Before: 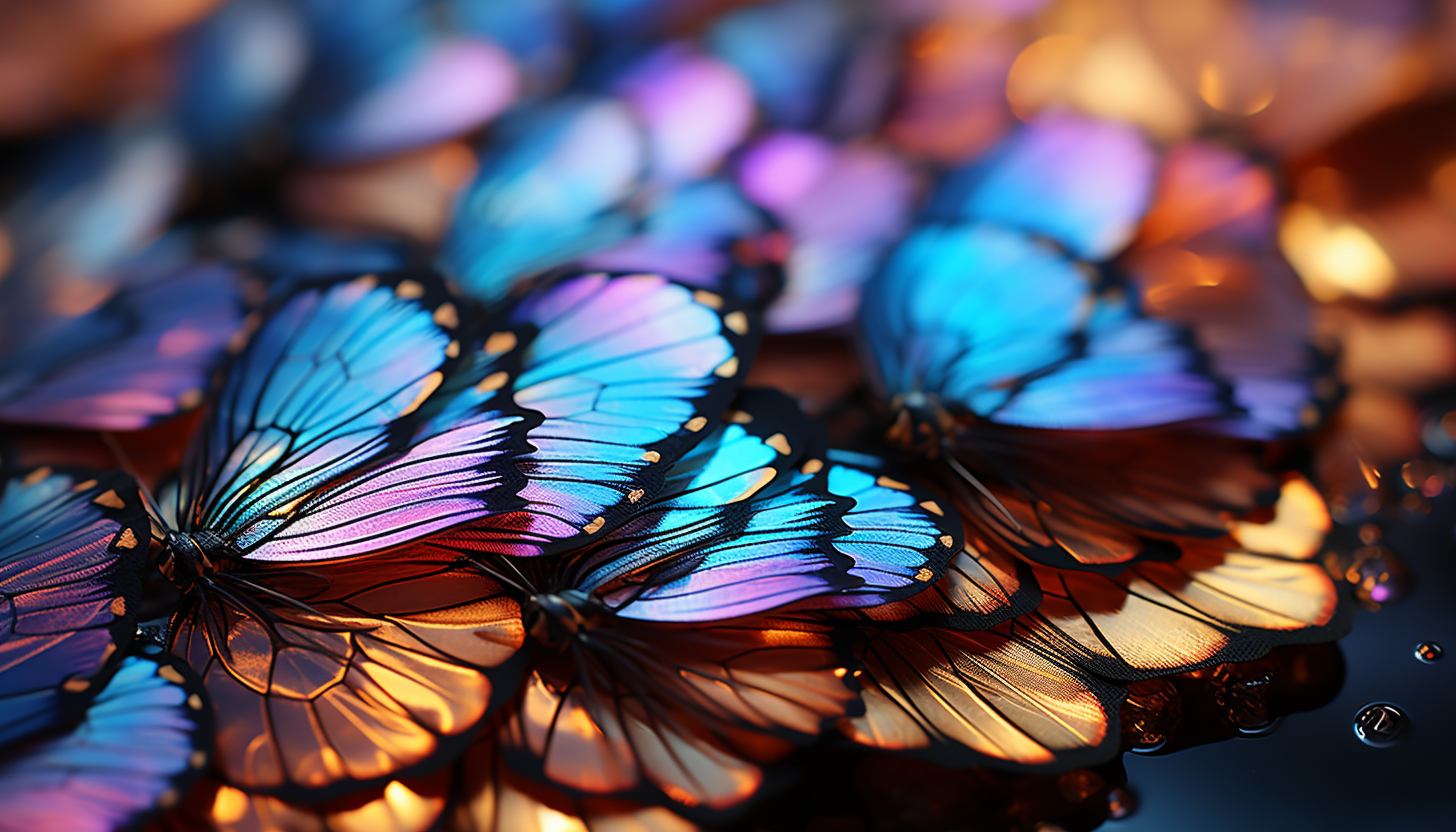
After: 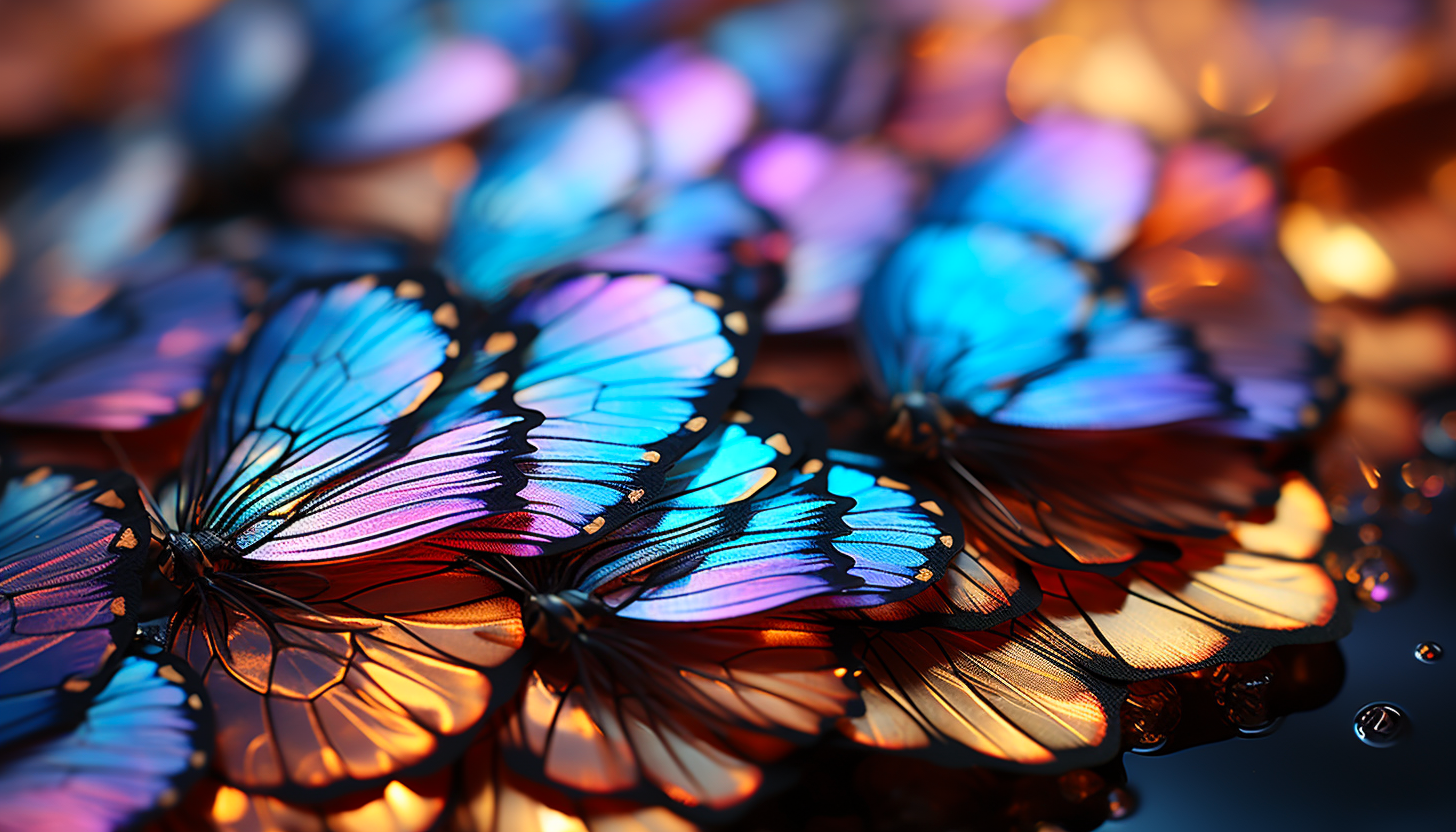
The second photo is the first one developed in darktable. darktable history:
contrast brightness saturation: contrast 0.1, brightness 0.035, saturation 0.092
